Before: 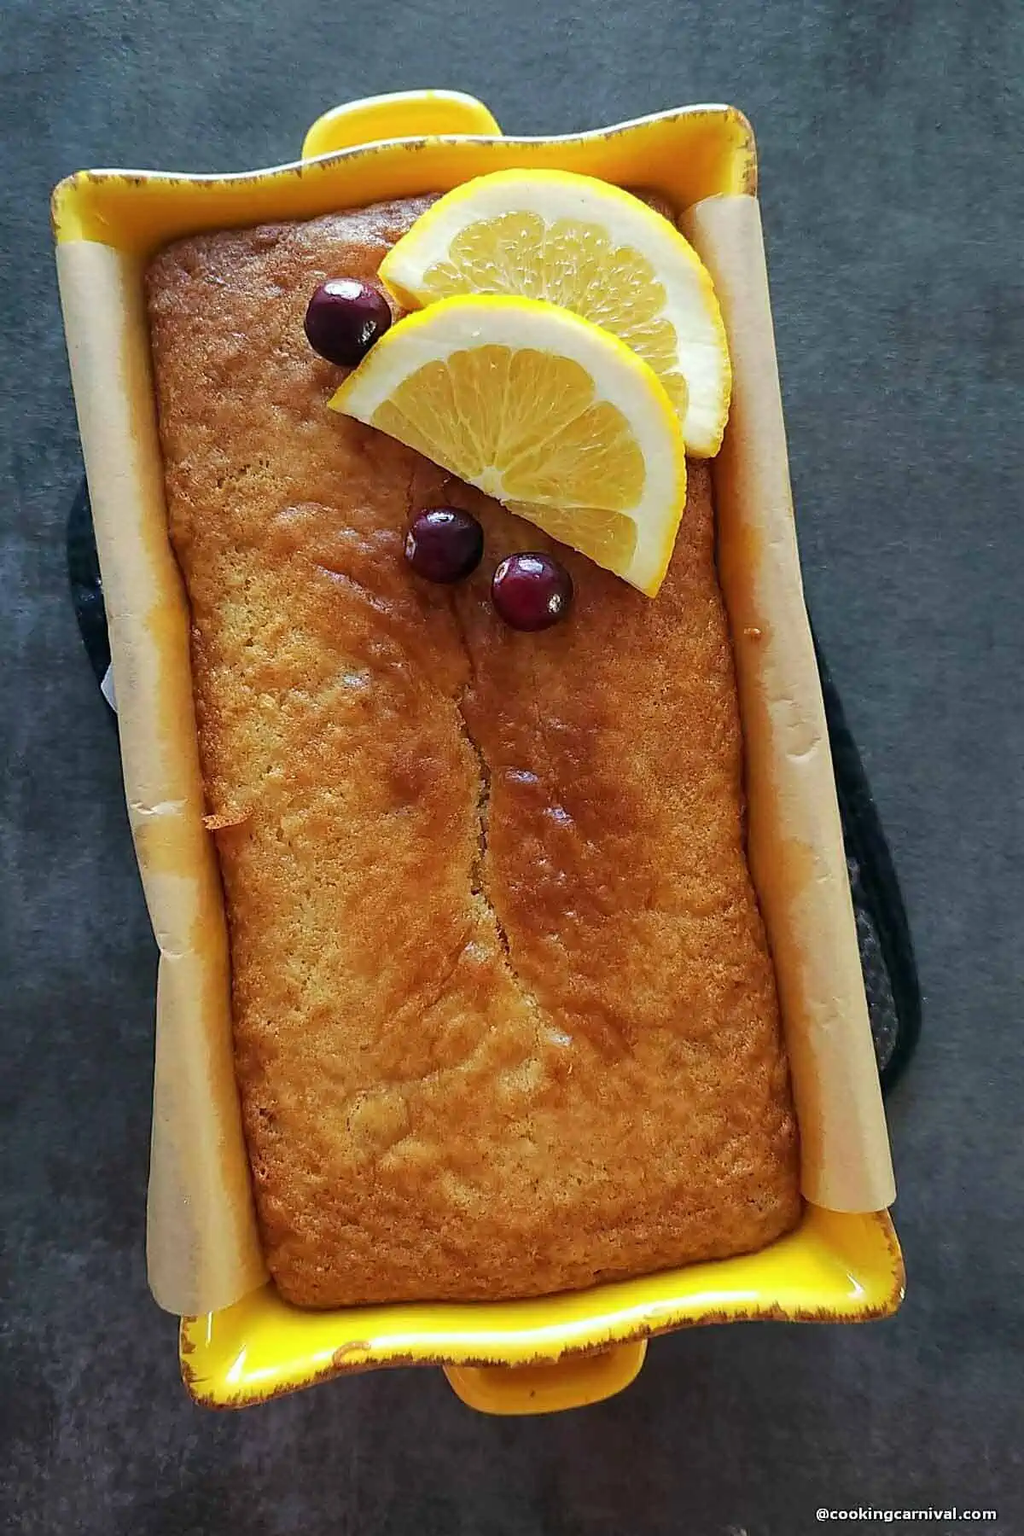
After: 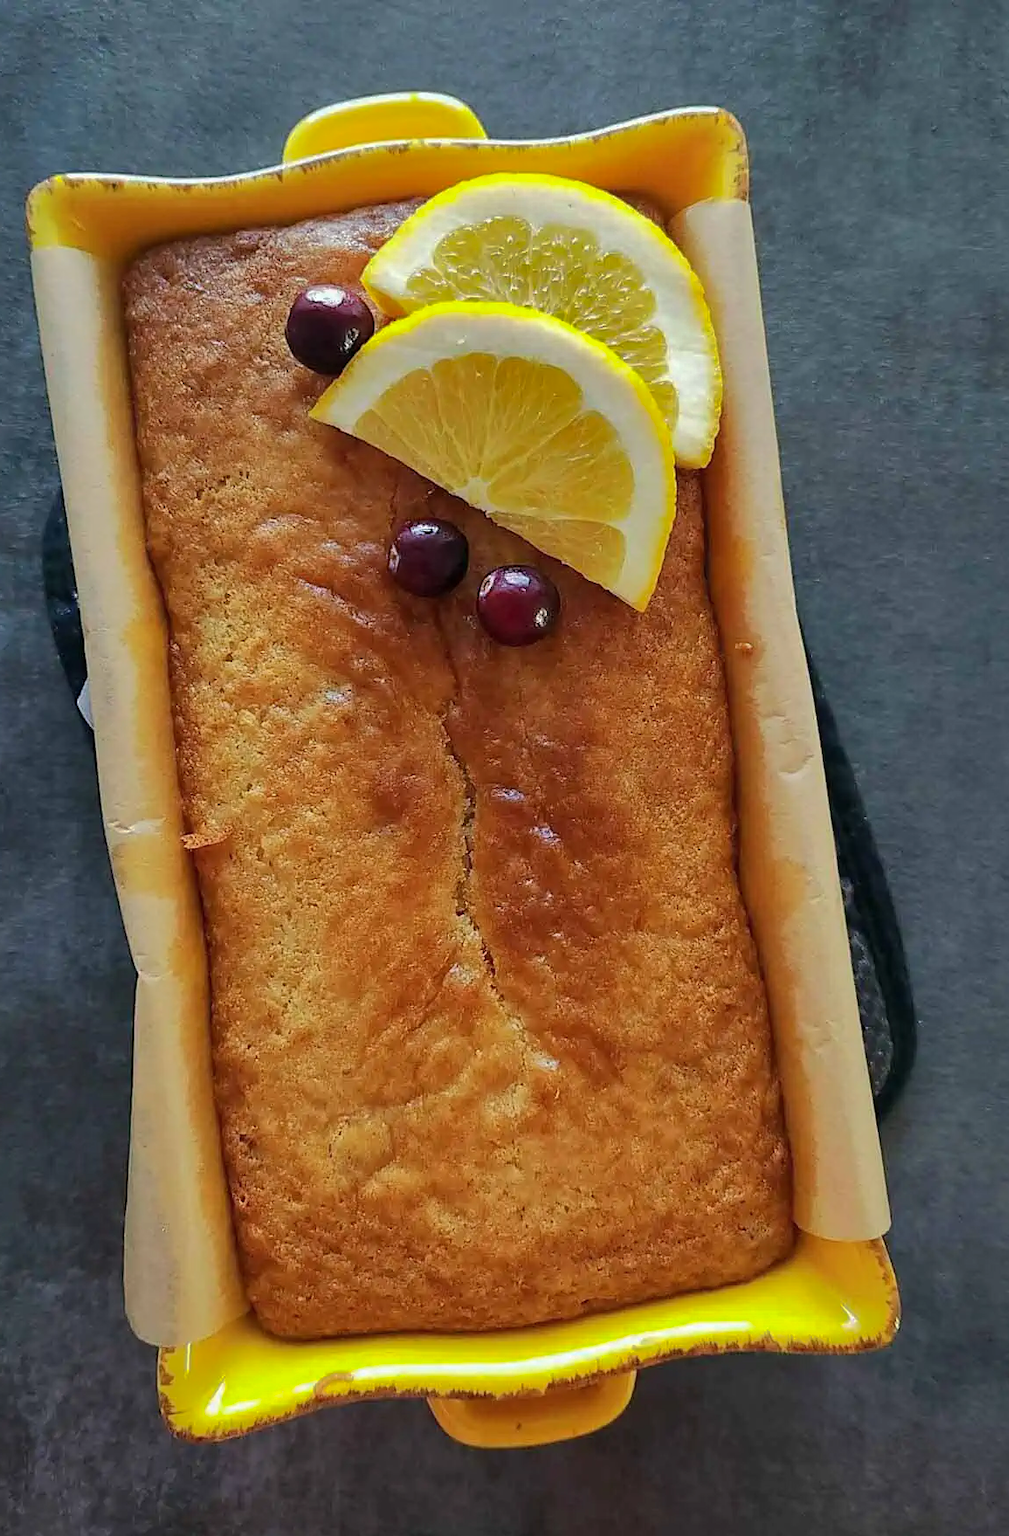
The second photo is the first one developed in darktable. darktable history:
crop and rotate: left 2.536%, right 1.107%, bottom 2.246%
shadows and highlights: shadows 25, highlights -70
